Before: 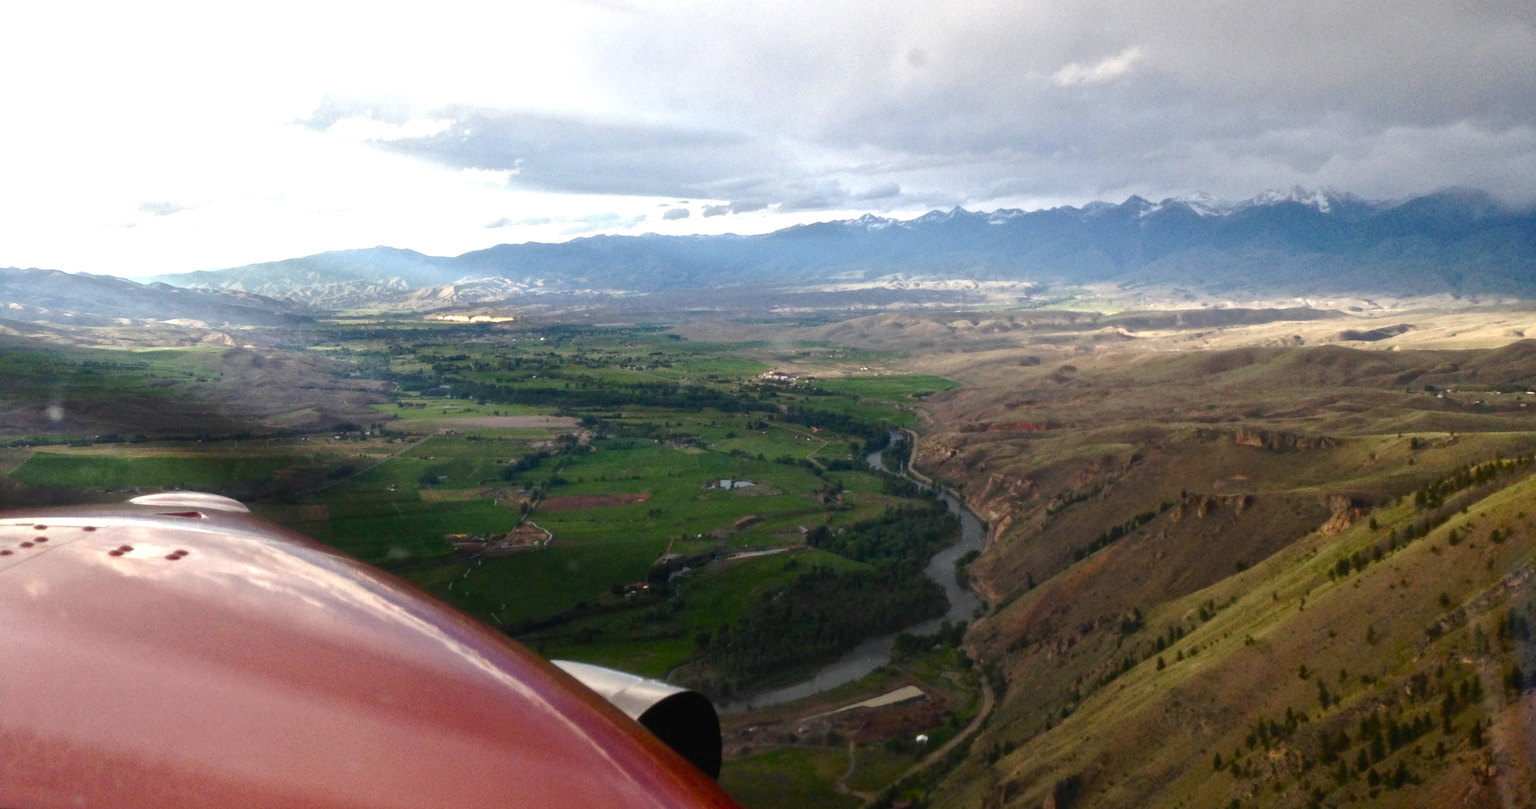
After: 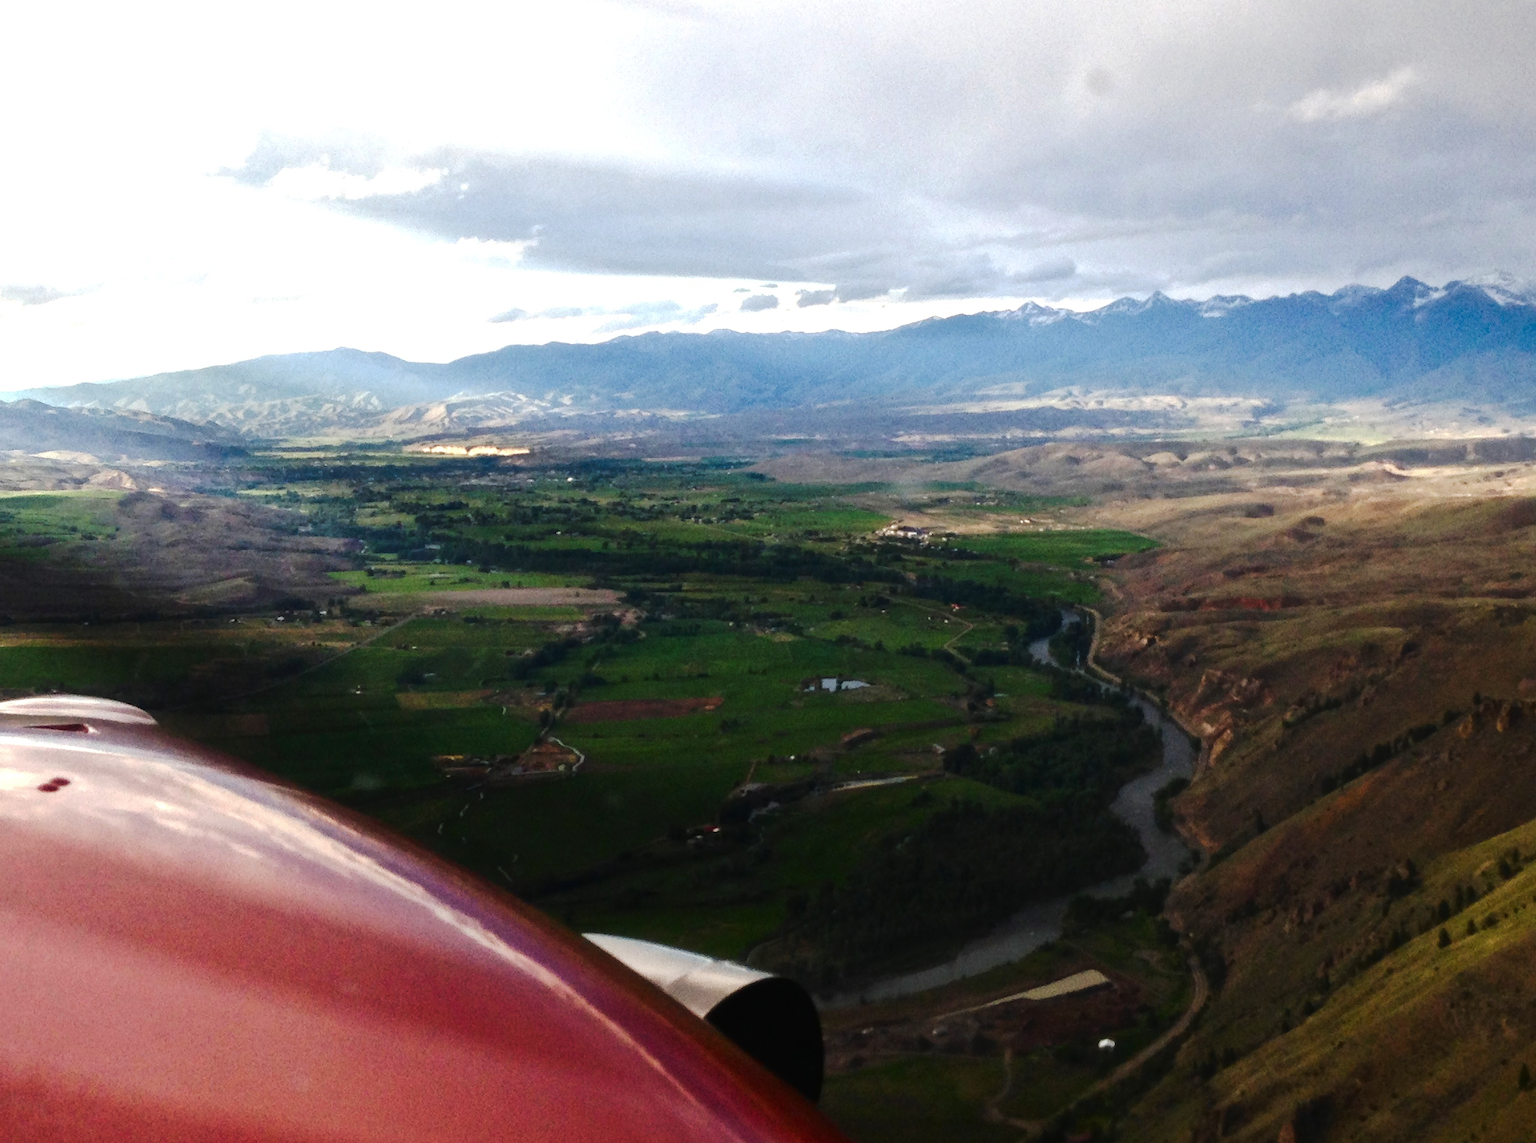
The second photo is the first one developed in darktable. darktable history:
tone curve: curves: ch0 [(0, 0) (0.003, 0.003) (0.011, 0.009) (0.025, 0.018) (0.044, 0.028) (0.069, 0.038) (0.1, 0.049) (0.136, 0.062) (0.177, 0.089) (0.224, 0.123) (0.277, 0.165) (0.335, 0.223) (0.399, 0.293) (0.468, 0.385) (0.543, 0.497) (0.623, 0.613) (0.709, 0.716) (0.801, 0.802) (0.898, 0.887) (1, 1)], preserve colors none
crop and rotate: left 9.061%, right 20.142%
